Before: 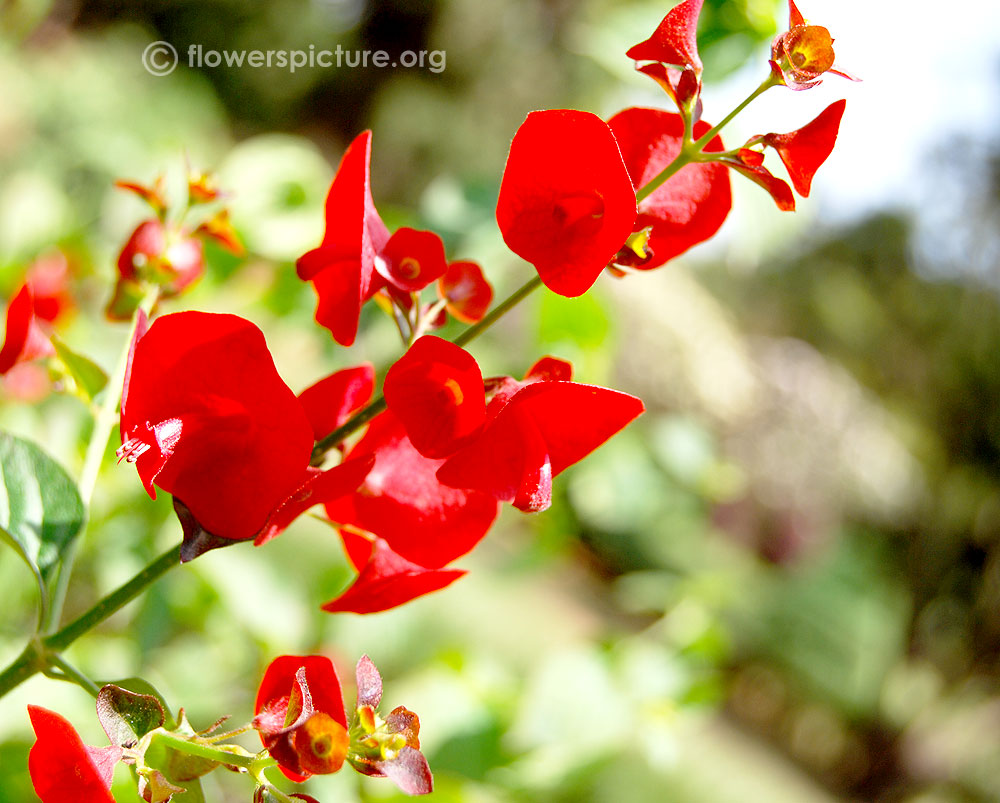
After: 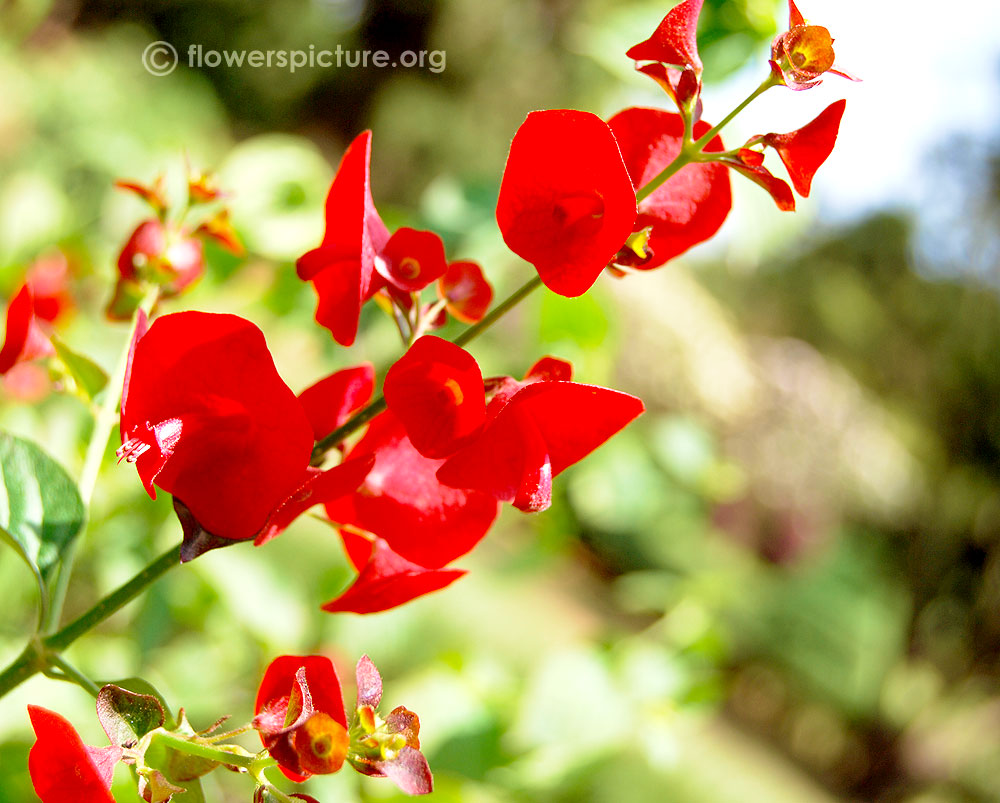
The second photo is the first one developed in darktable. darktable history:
velvia: strength 45.45%
